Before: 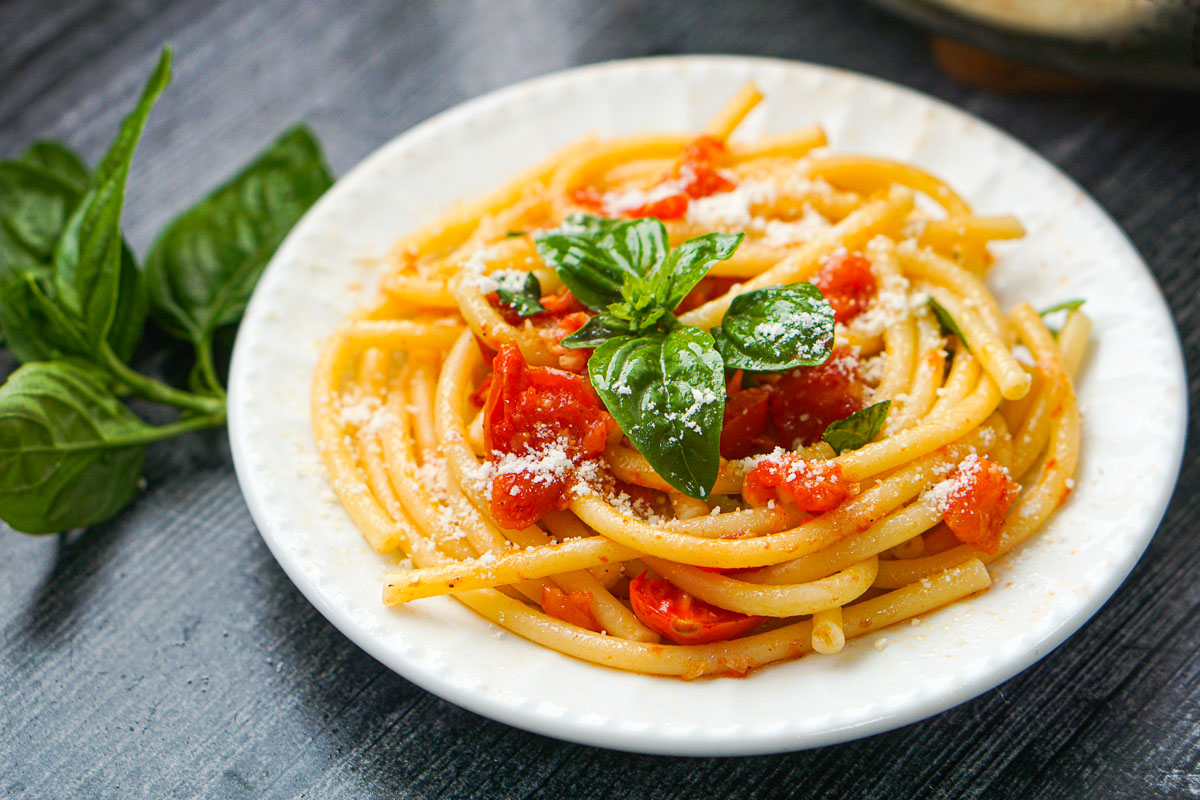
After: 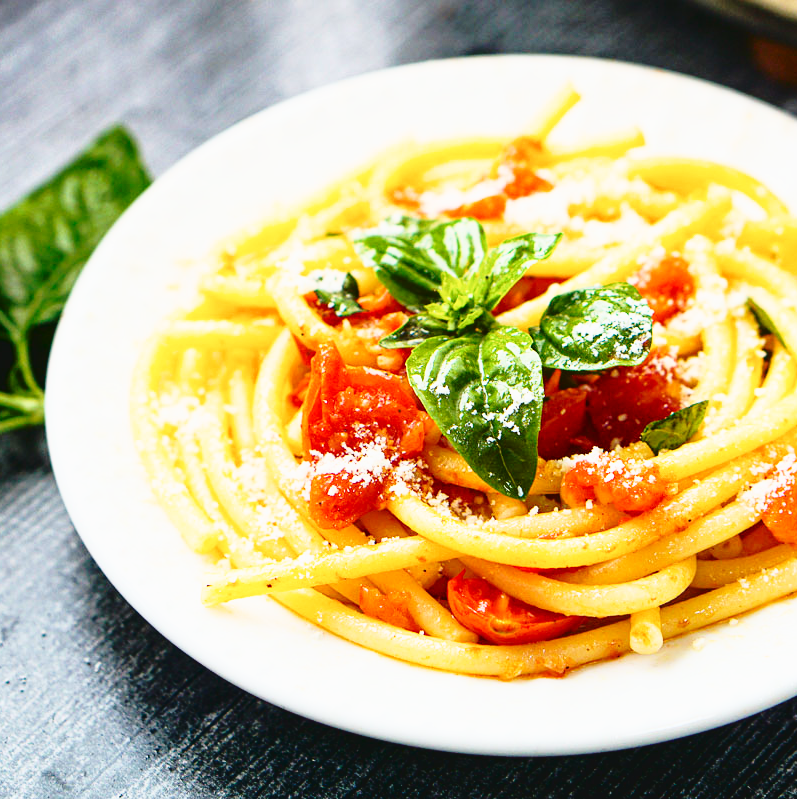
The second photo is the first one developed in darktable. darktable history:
tone curve: curves: ch0 [(0, 0) (0.003, 0.047) (0.011, 0.047) (0.025, 0.047) (0.044, 0.049) (0.069, 0.051) (0.1, 0.062) (0.136, 0.086) (0.177, 0.125) (0.224, 0.178) (0.277, 0.246) (0.335, 0.324) (0.399, 0.407) (0.468, 0.48) (0.543, 0.57) (0.623, 0.675) (0.709, 0.772) (0.801, 0.876) (0.898, 0.963) (1, 1)], color space Lab, independent channels, preserve colors none
contrast brightness saturation: contrast -0.07, brightness -0.031, saturation -0.106
base curve: curves: ch0 [(0, 0) (0.036, 0.037) (0.121, 0.228) (0.46, 0.76) (0.859, 0.983) (1, 1)], preserve colors none
crop and rotate: left 15.203%, right 18.318%
